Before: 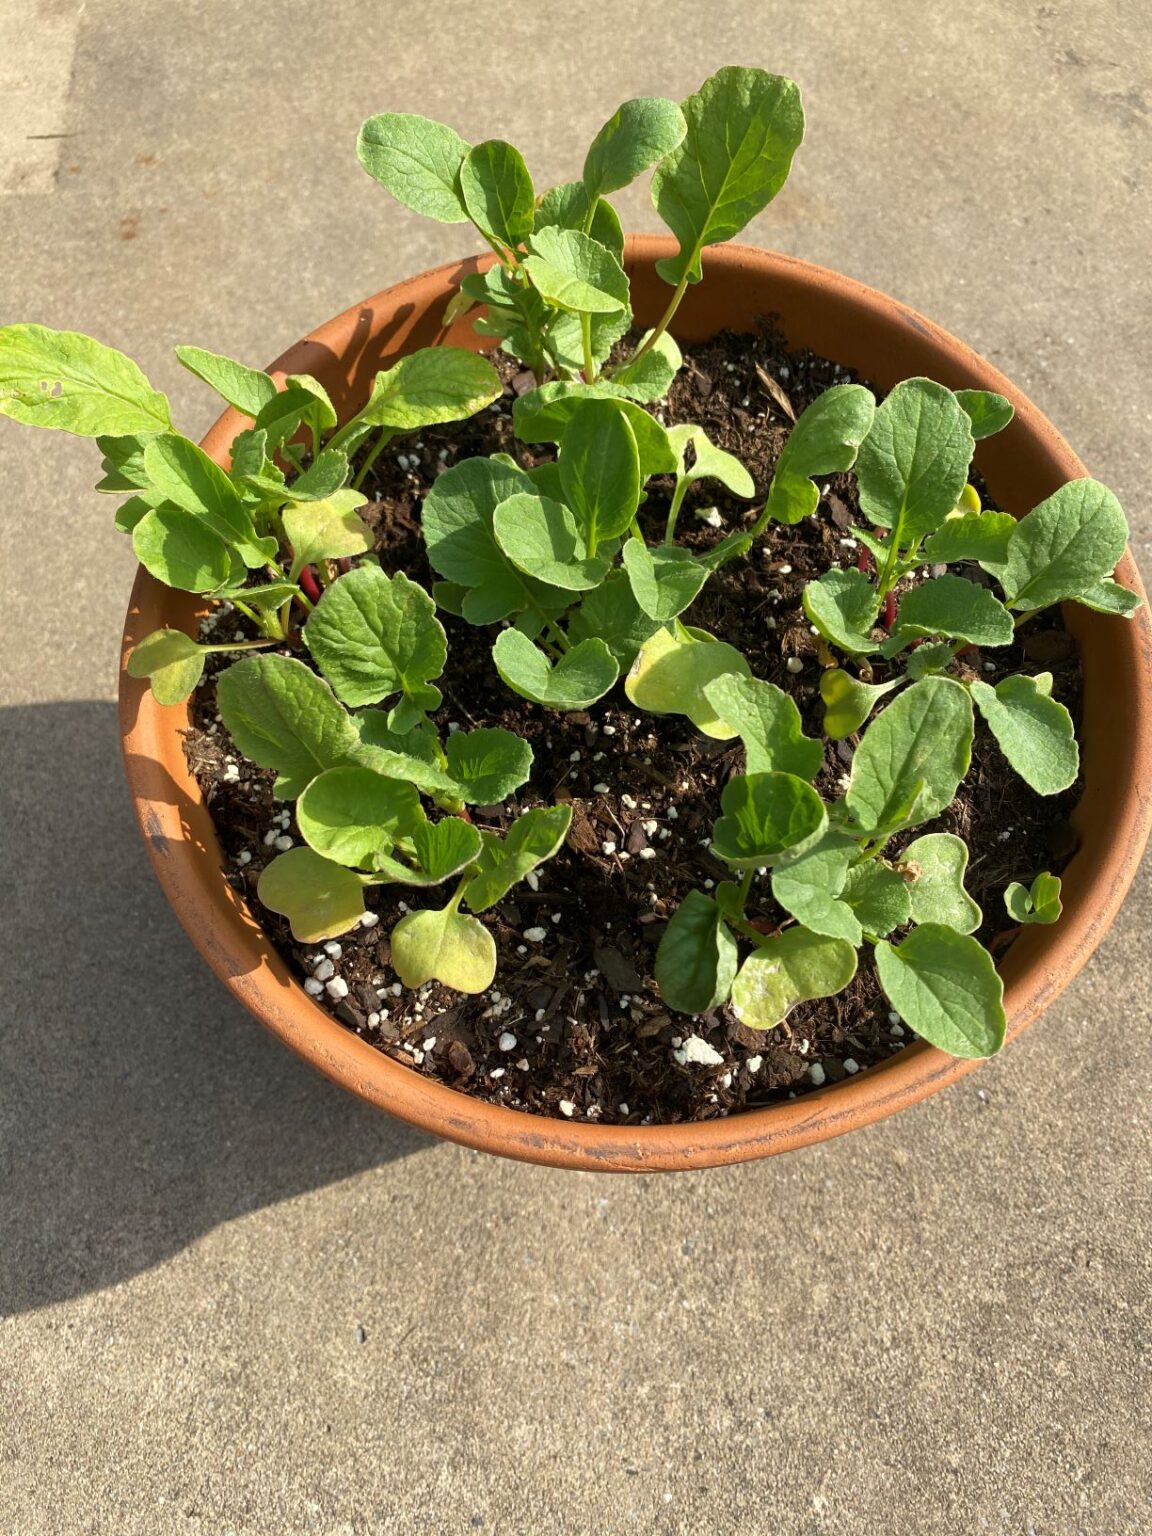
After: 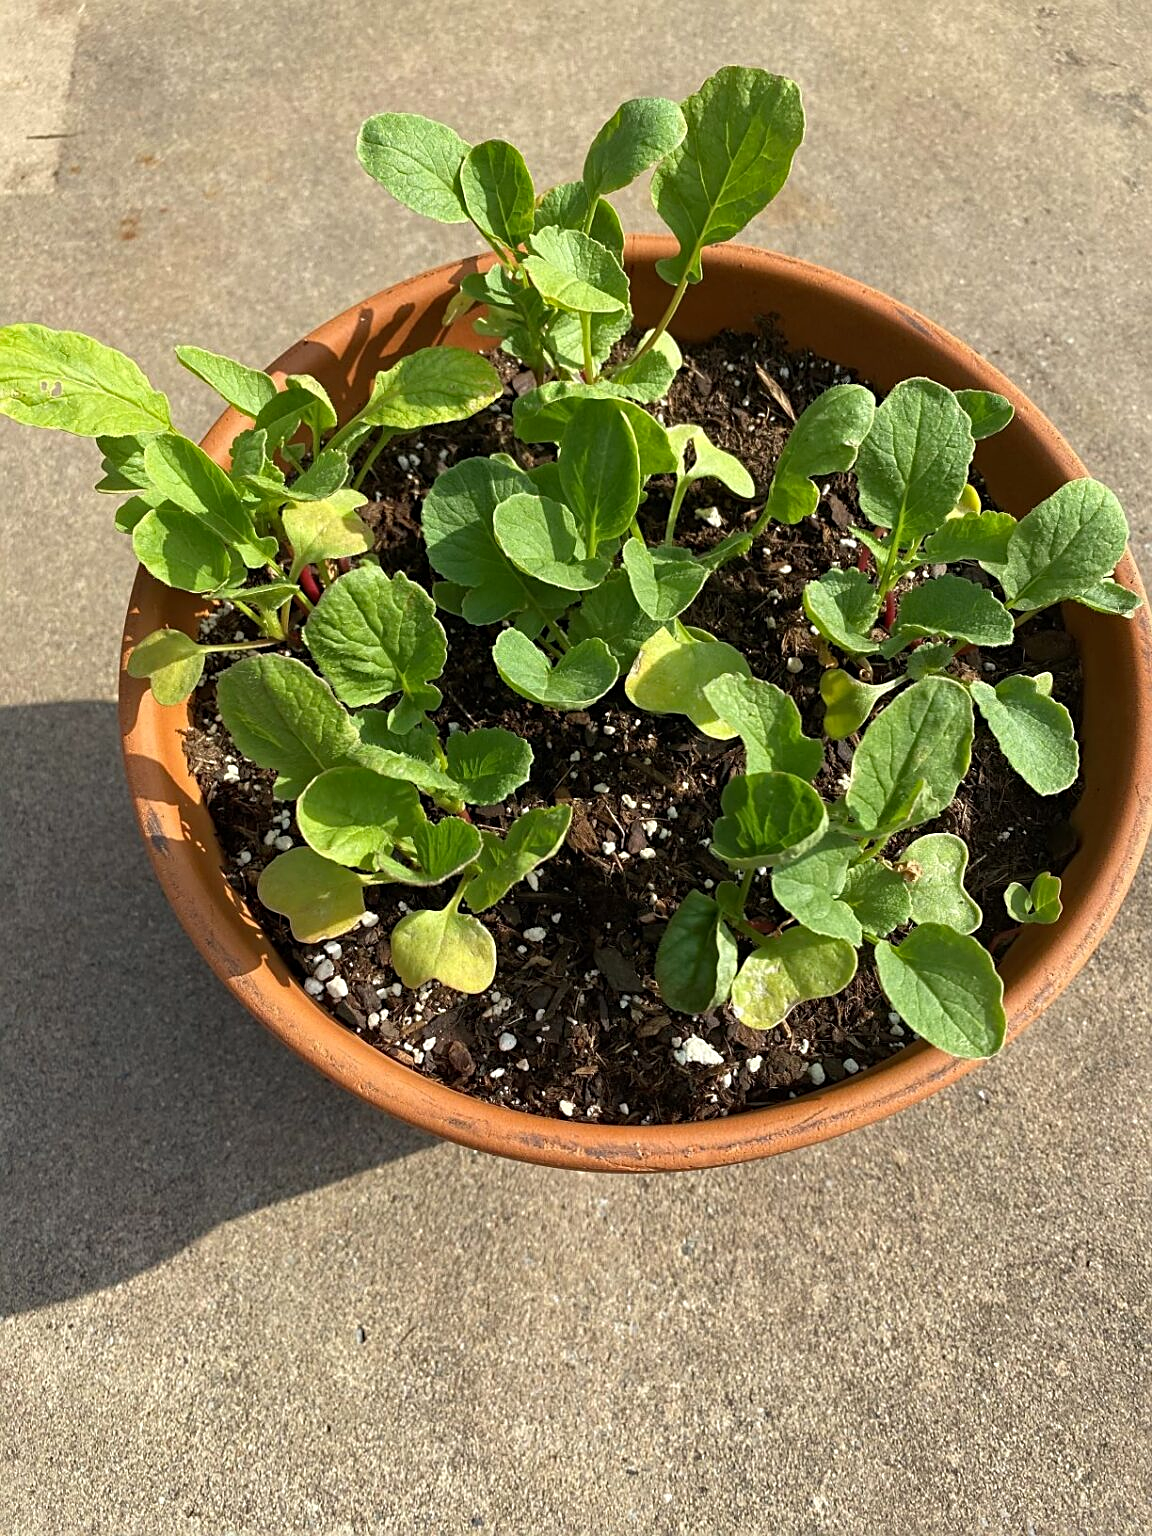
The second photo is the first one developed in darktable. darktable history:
shadows and highlights: radius 331.84, shadows 53.55, highlights -100, compress 94.63%, highlights color adjustment 73.23%, soften with gaussian
haze removal: compatibility mode true, adaptive false
tone equalizer: on, module defaults
sharpen: on, module defaults
